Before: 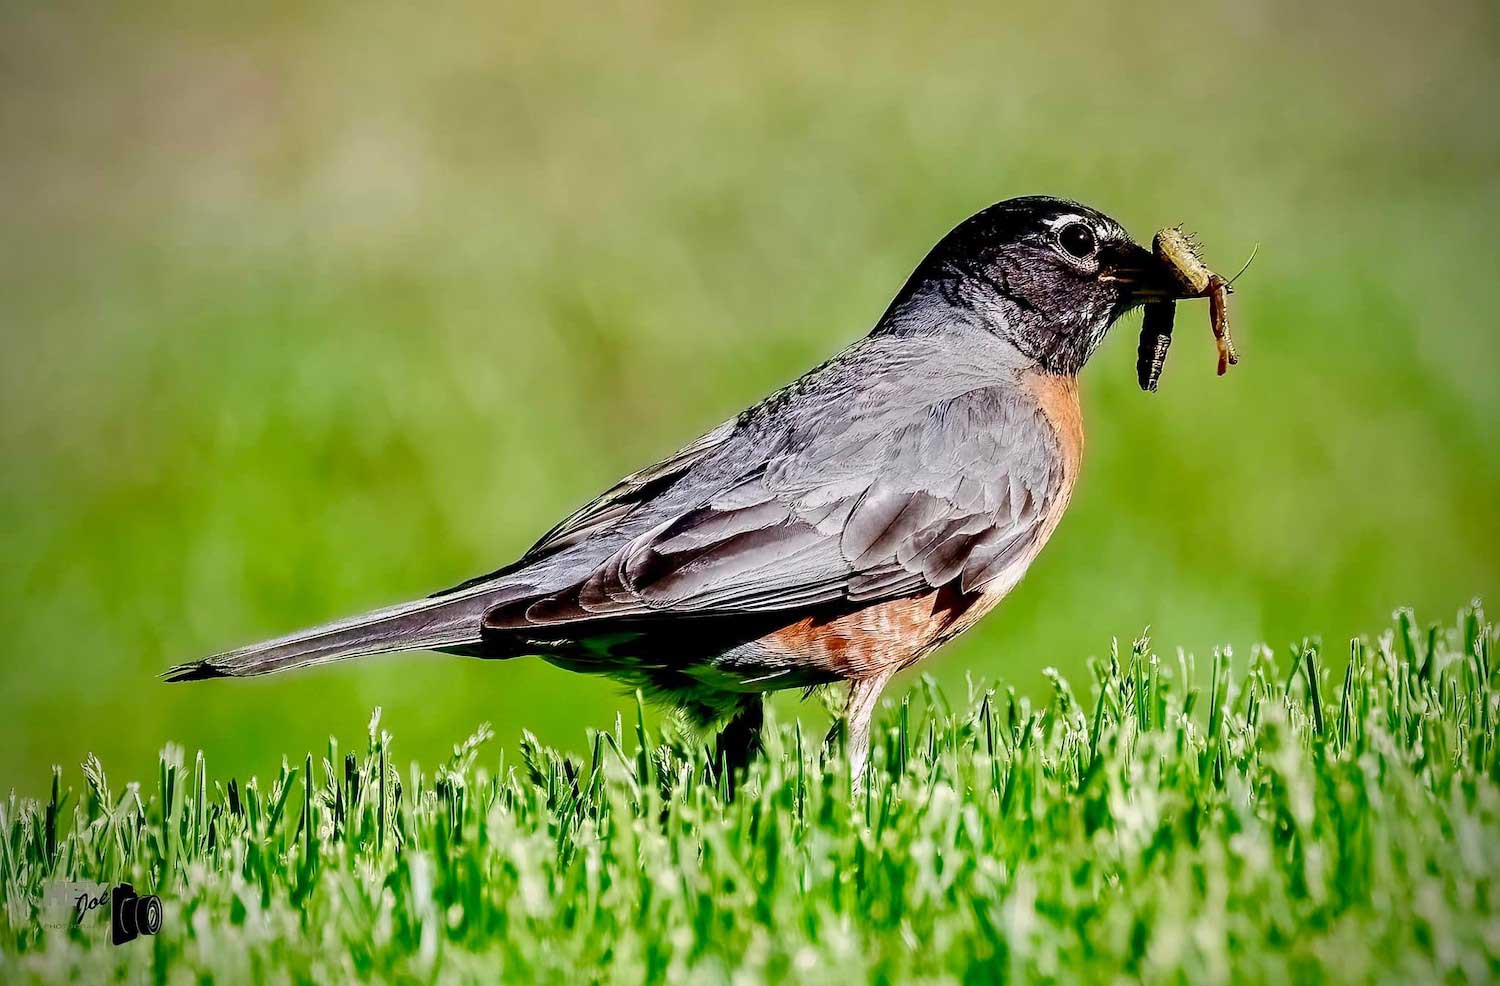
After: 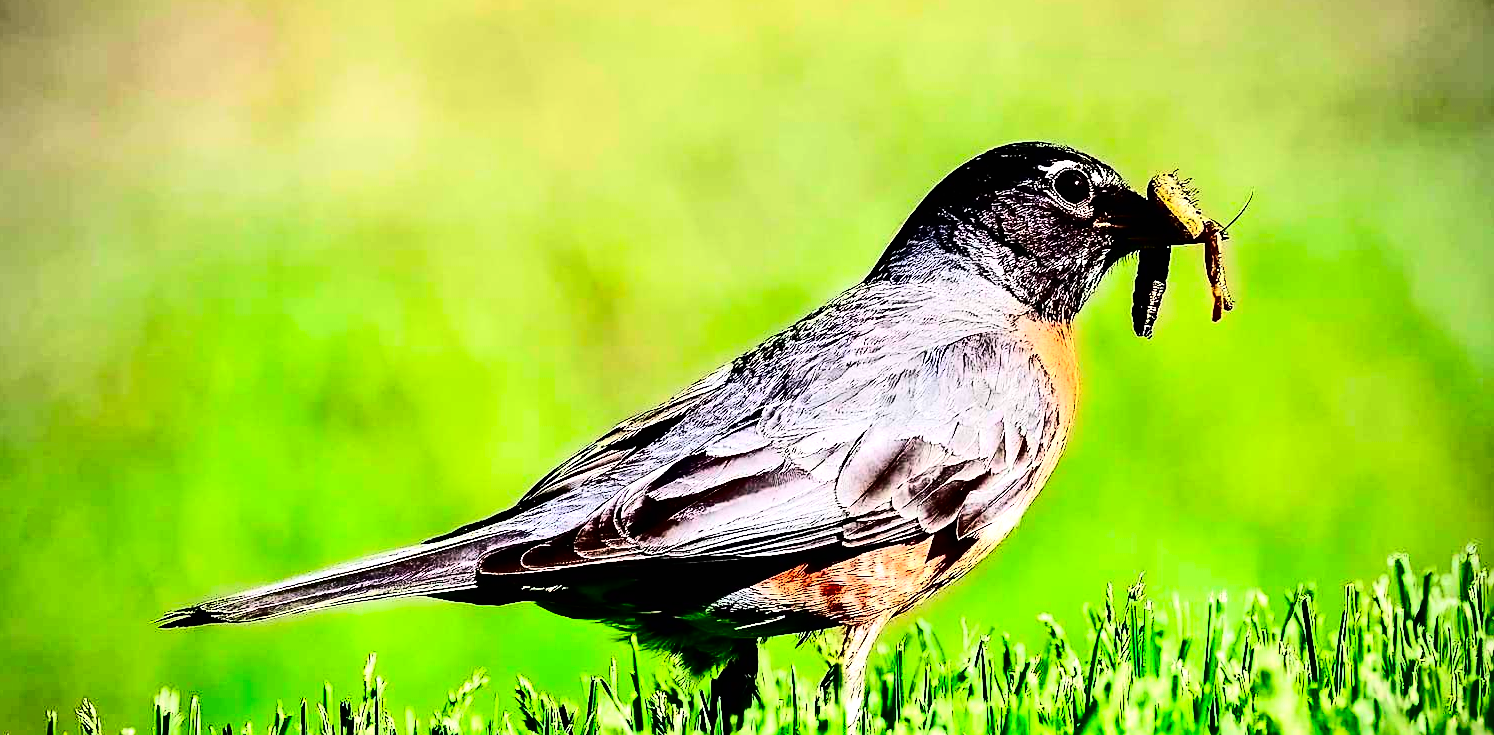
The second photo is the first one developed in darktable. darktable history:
sharpen: on, module defaults
contrast brightness saturation: contrast 0.759, brightness -0.997, saturation 0.983
crop: left 0.378%, top 5.555%, bottom 19.827%
exposure: black level correction -0.07, exposure 0.503 EV, compensate exposure bias true, compensate highlight preservation false
